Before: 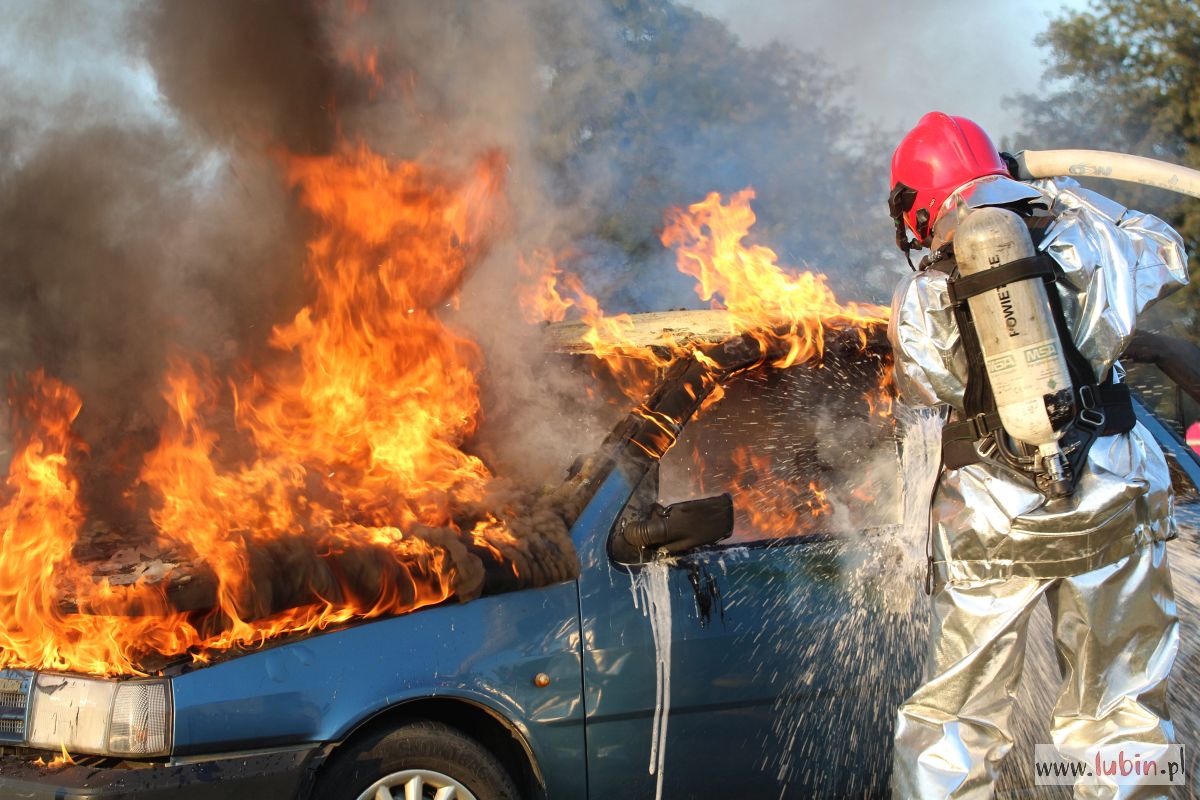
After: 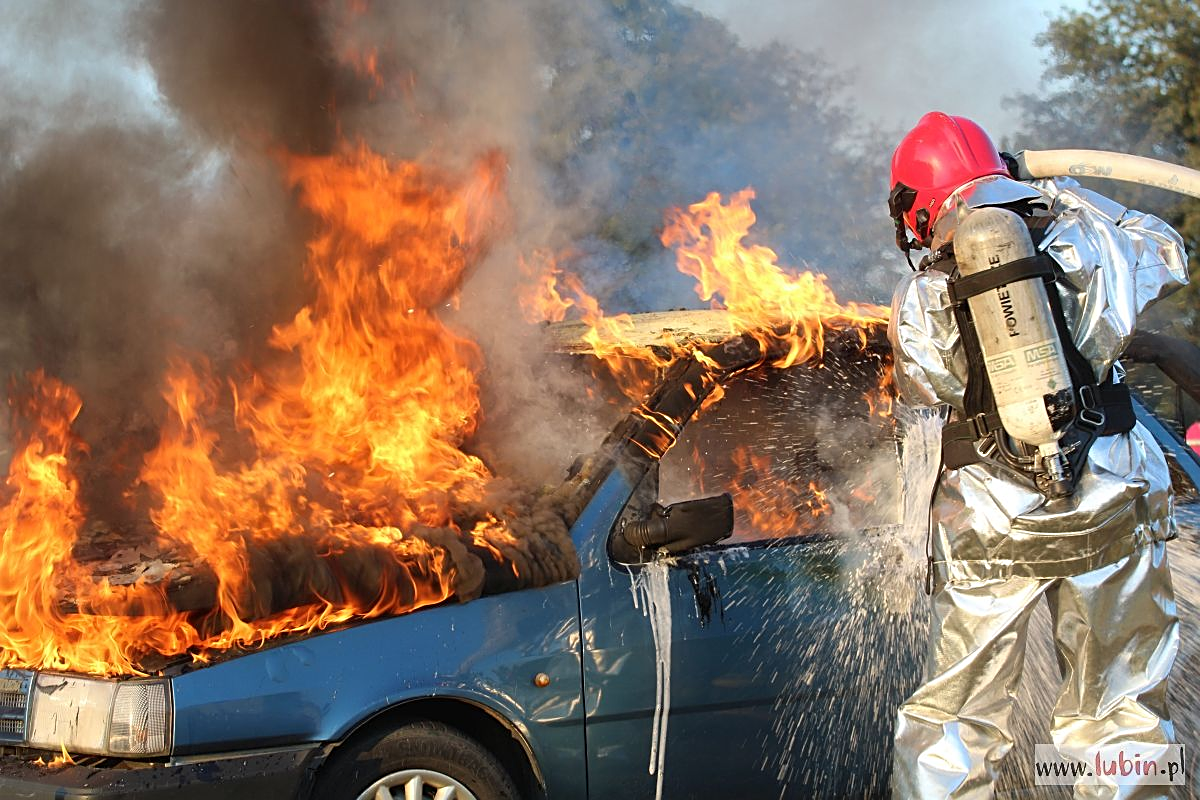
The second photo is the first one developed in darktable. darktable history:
sharpen: amount 0.494
exposure: black level correction 0, exposure 0 EV, compensate exposure bias true, compensate highlight preservation false
